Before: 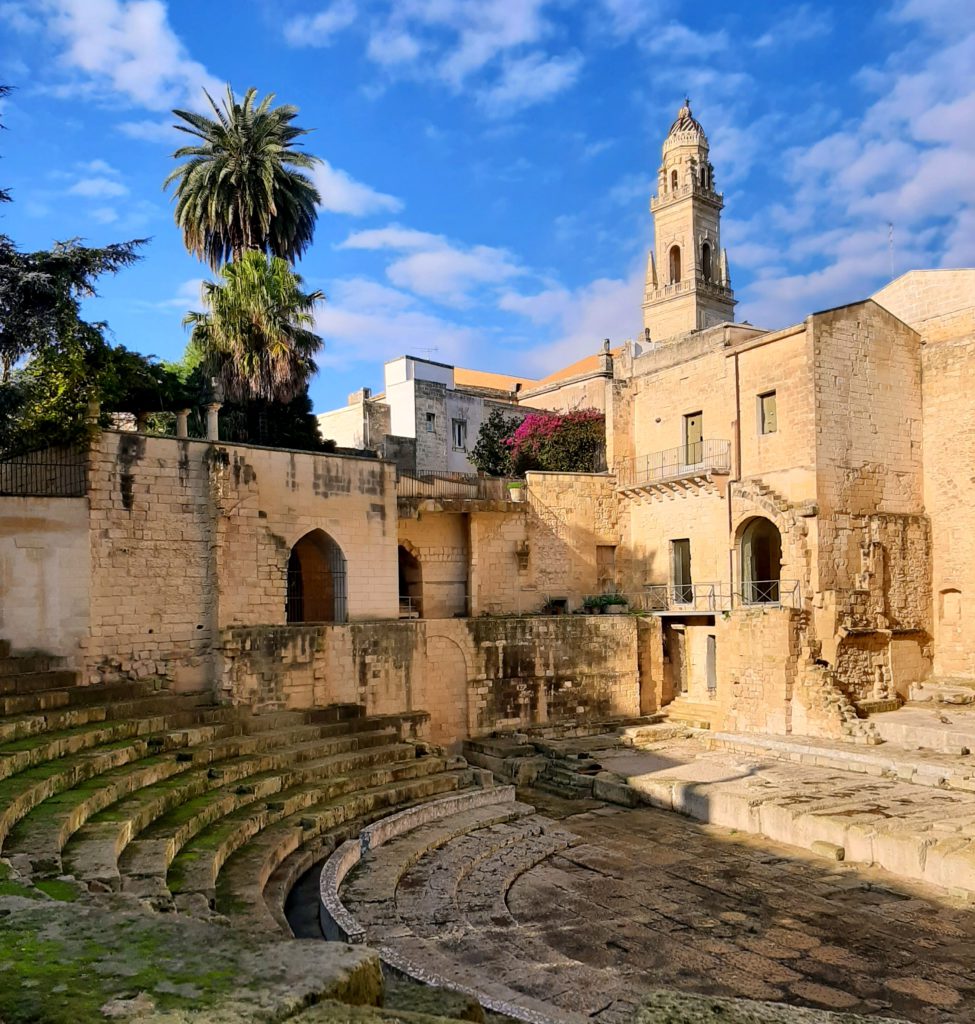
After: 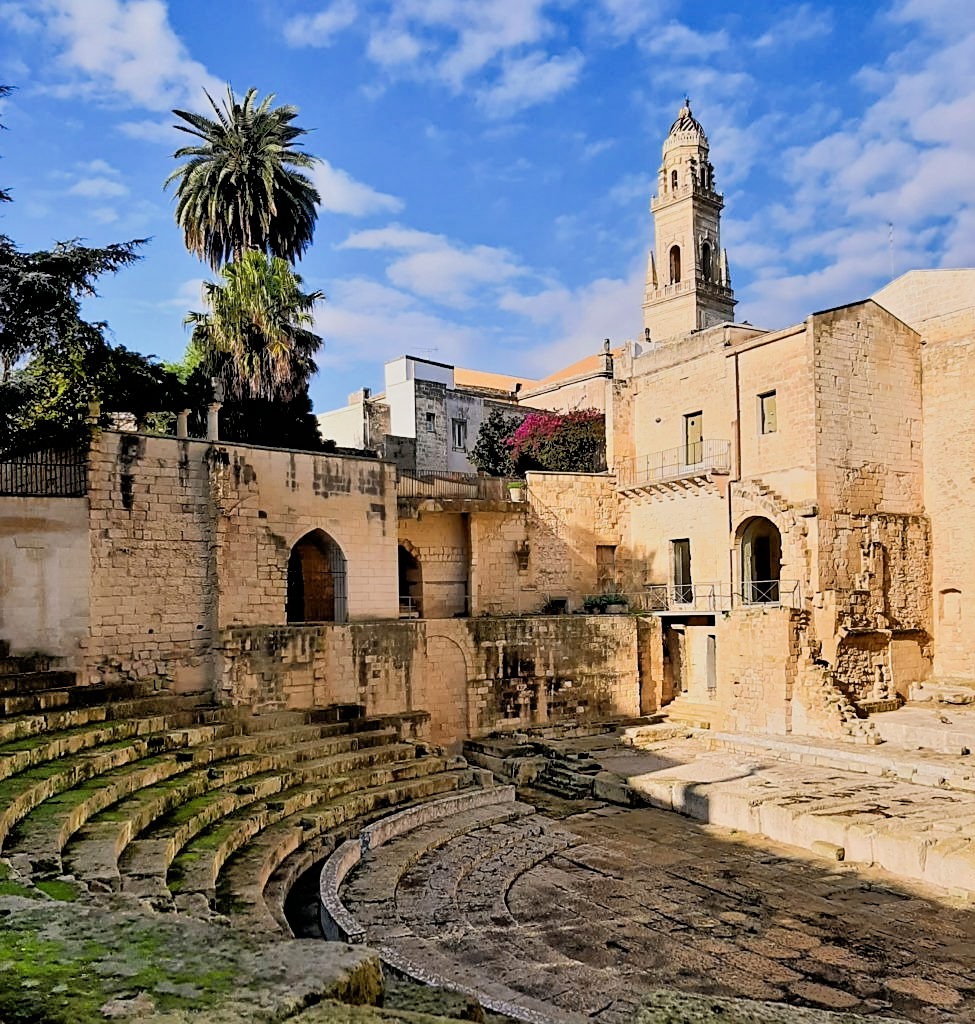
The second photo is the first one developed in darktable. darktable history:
tone equalizer: -8 EV -0.528 EV, -7 EV -0.319 EV, -6 EV -0.083 EV, -5 EV 0.413 EV, -4 EV 0.985 EV, -3 EV 0.791 EV, -2 EV -0.01 EV, -1 EV 0.14 EV, +0 EV -0.012 EV, smoothing 1
white balance: emerald 1
sharpen: on, module defaults
filmic rgb: black relative exposure -5 EV, hardness 2.88, contrast 1.3, highlights saturation mix -30%
